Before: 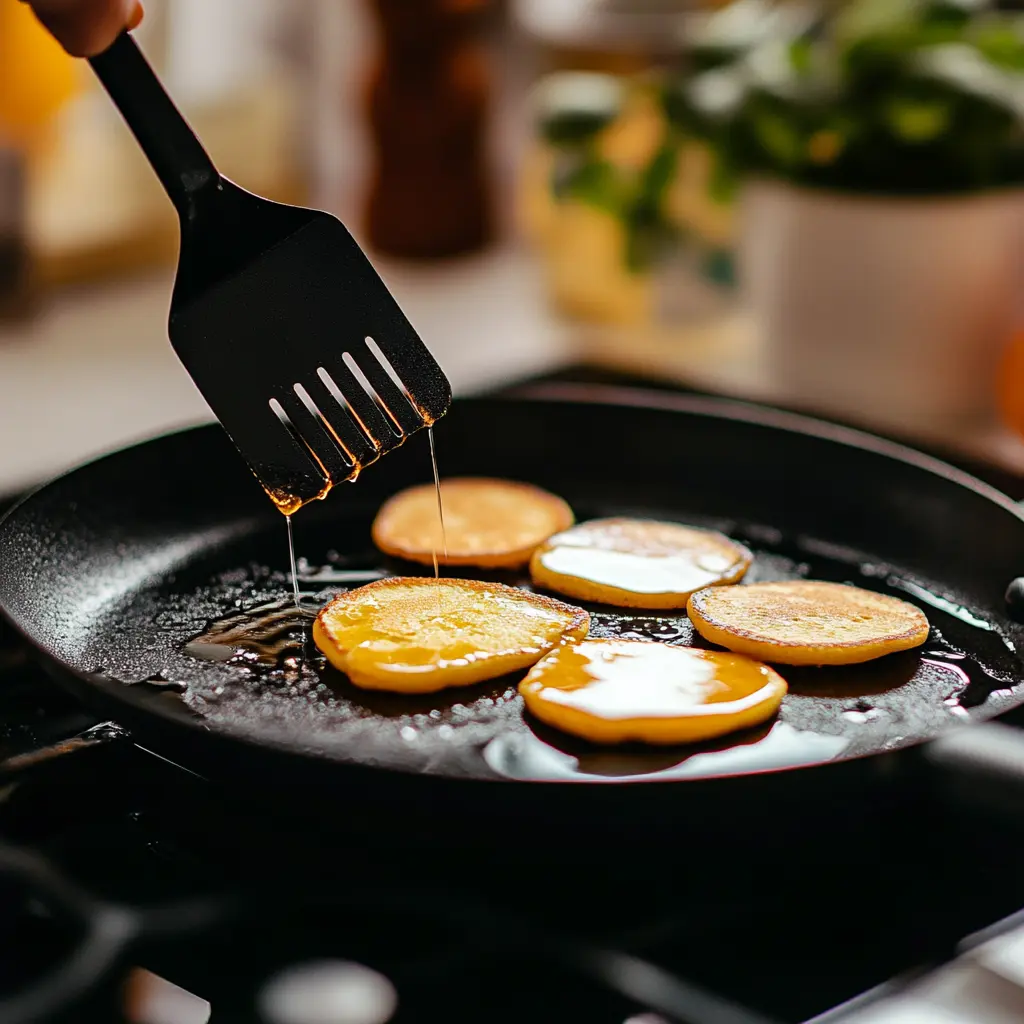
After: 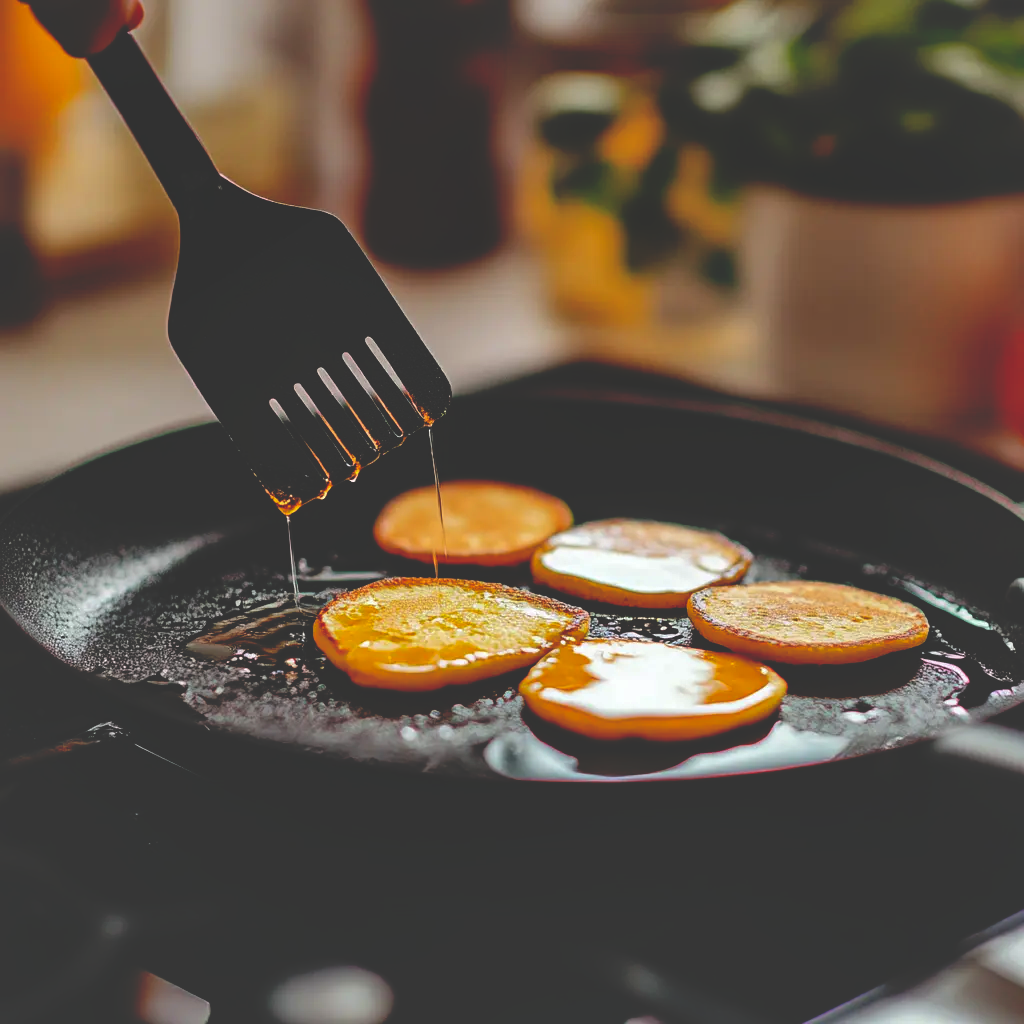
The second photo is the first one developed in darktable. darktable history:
base curve: curves: ch0 [(0, 0.02) (0.083, 0.036) (1, 1)], preserve colors none
shadows and highlights: on, module defaults
